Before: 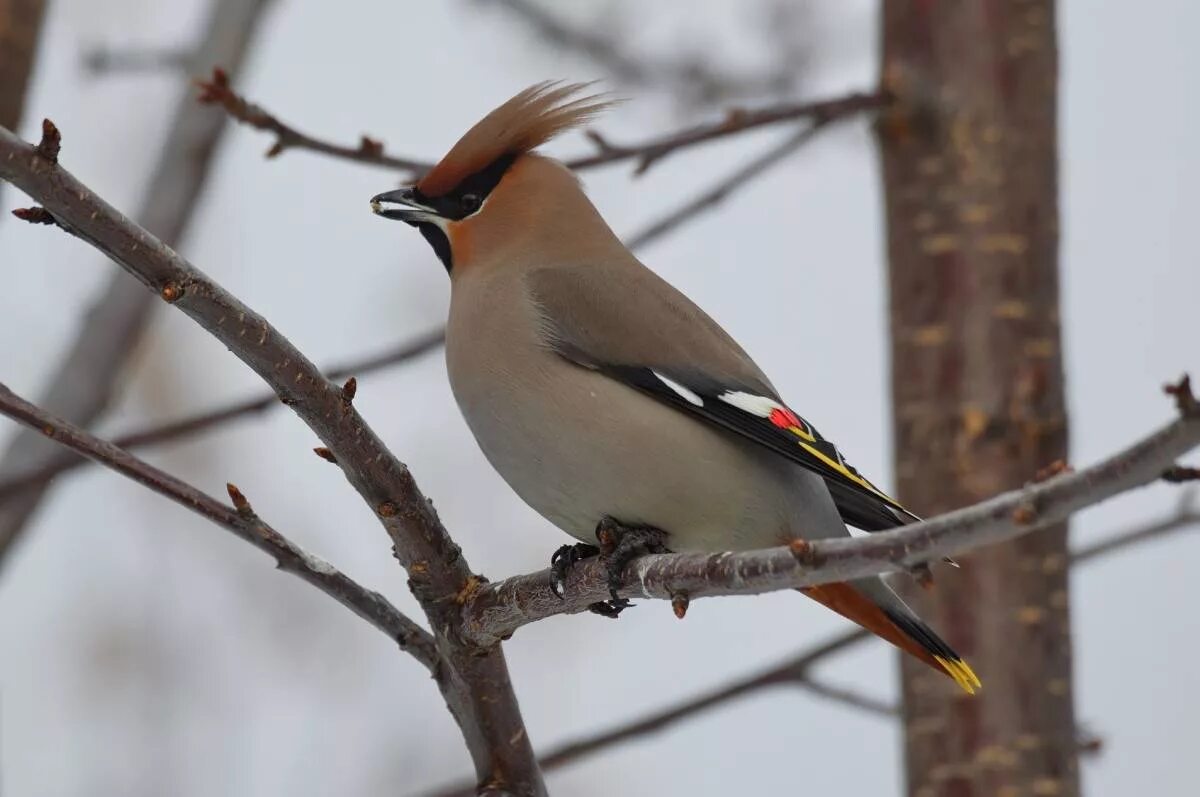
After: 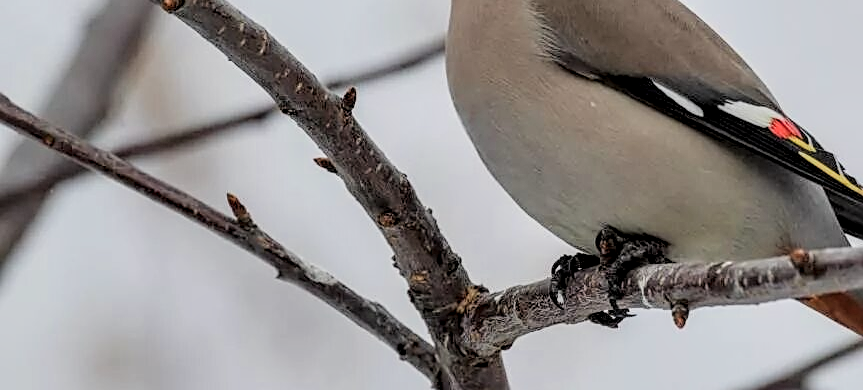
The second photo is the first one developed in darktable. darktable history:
sharpen: on, module defaults
crop: top 36.422%, right 28.043%, bottom 14.598%
filmic rgb: black relative exposure -7.65 EV, white relative exposure 4.56 EV, hardness 3.61, contrast 1.052
contrast brightness saturation: brightness 0.154
local contrast: detail 153%
